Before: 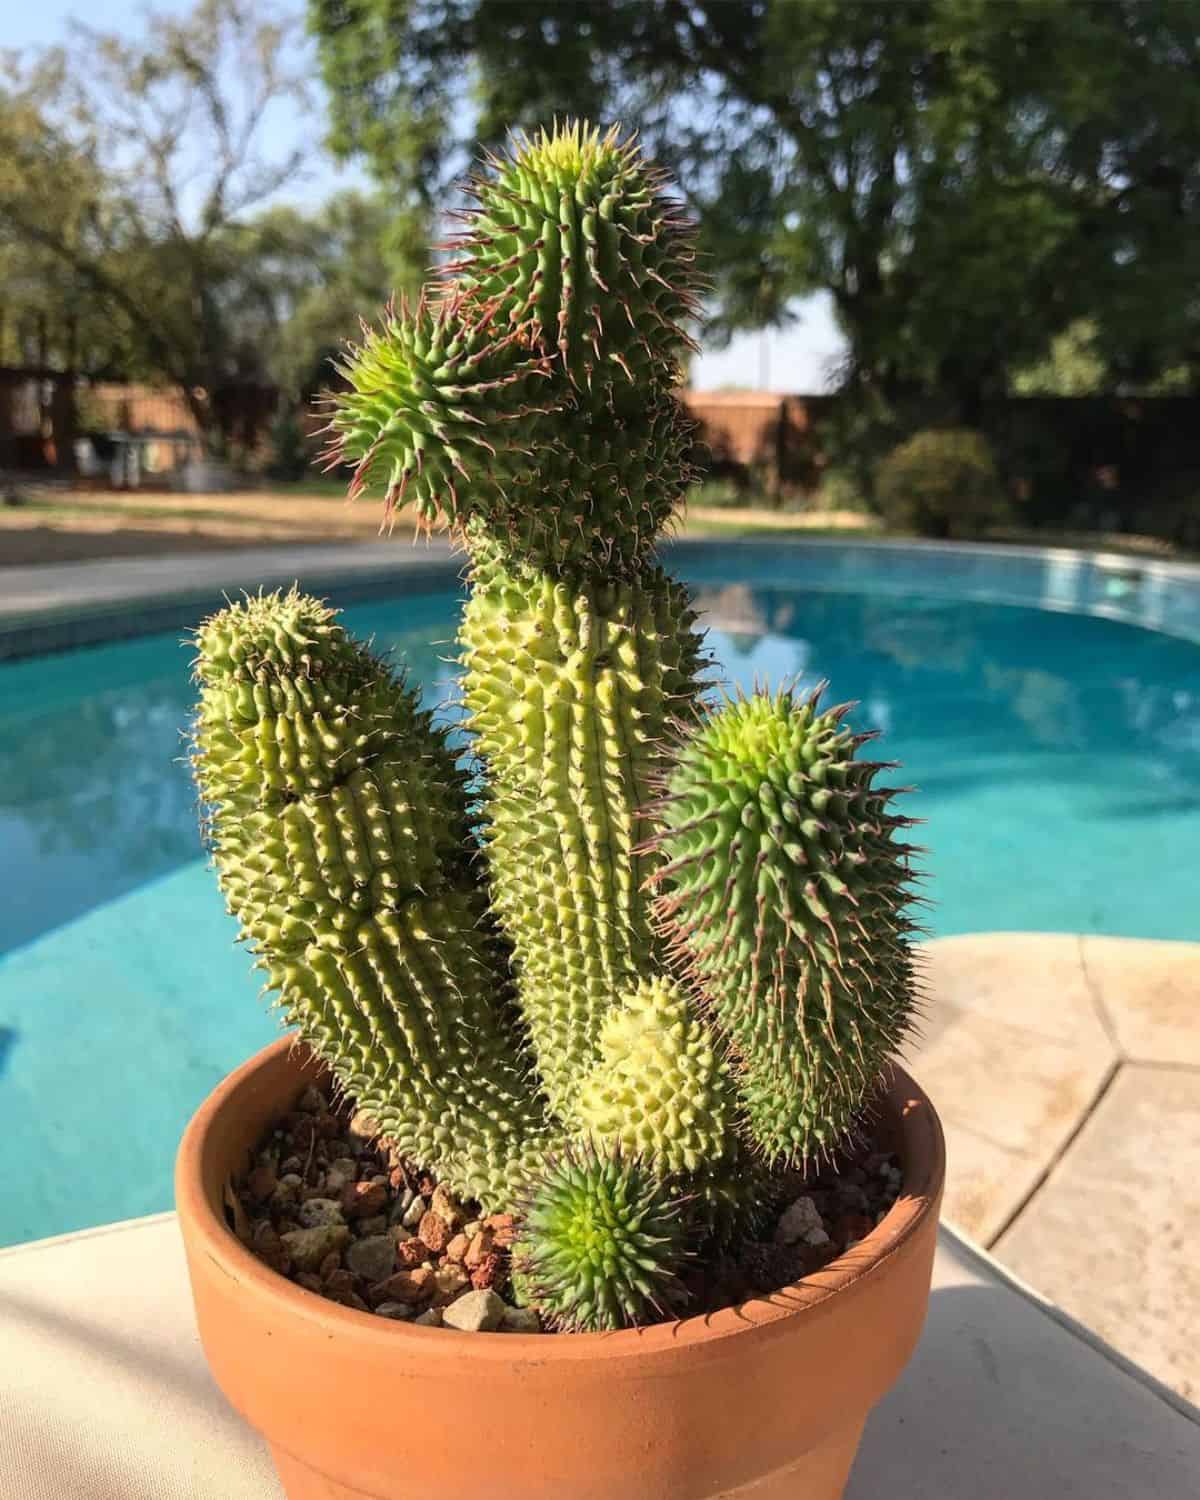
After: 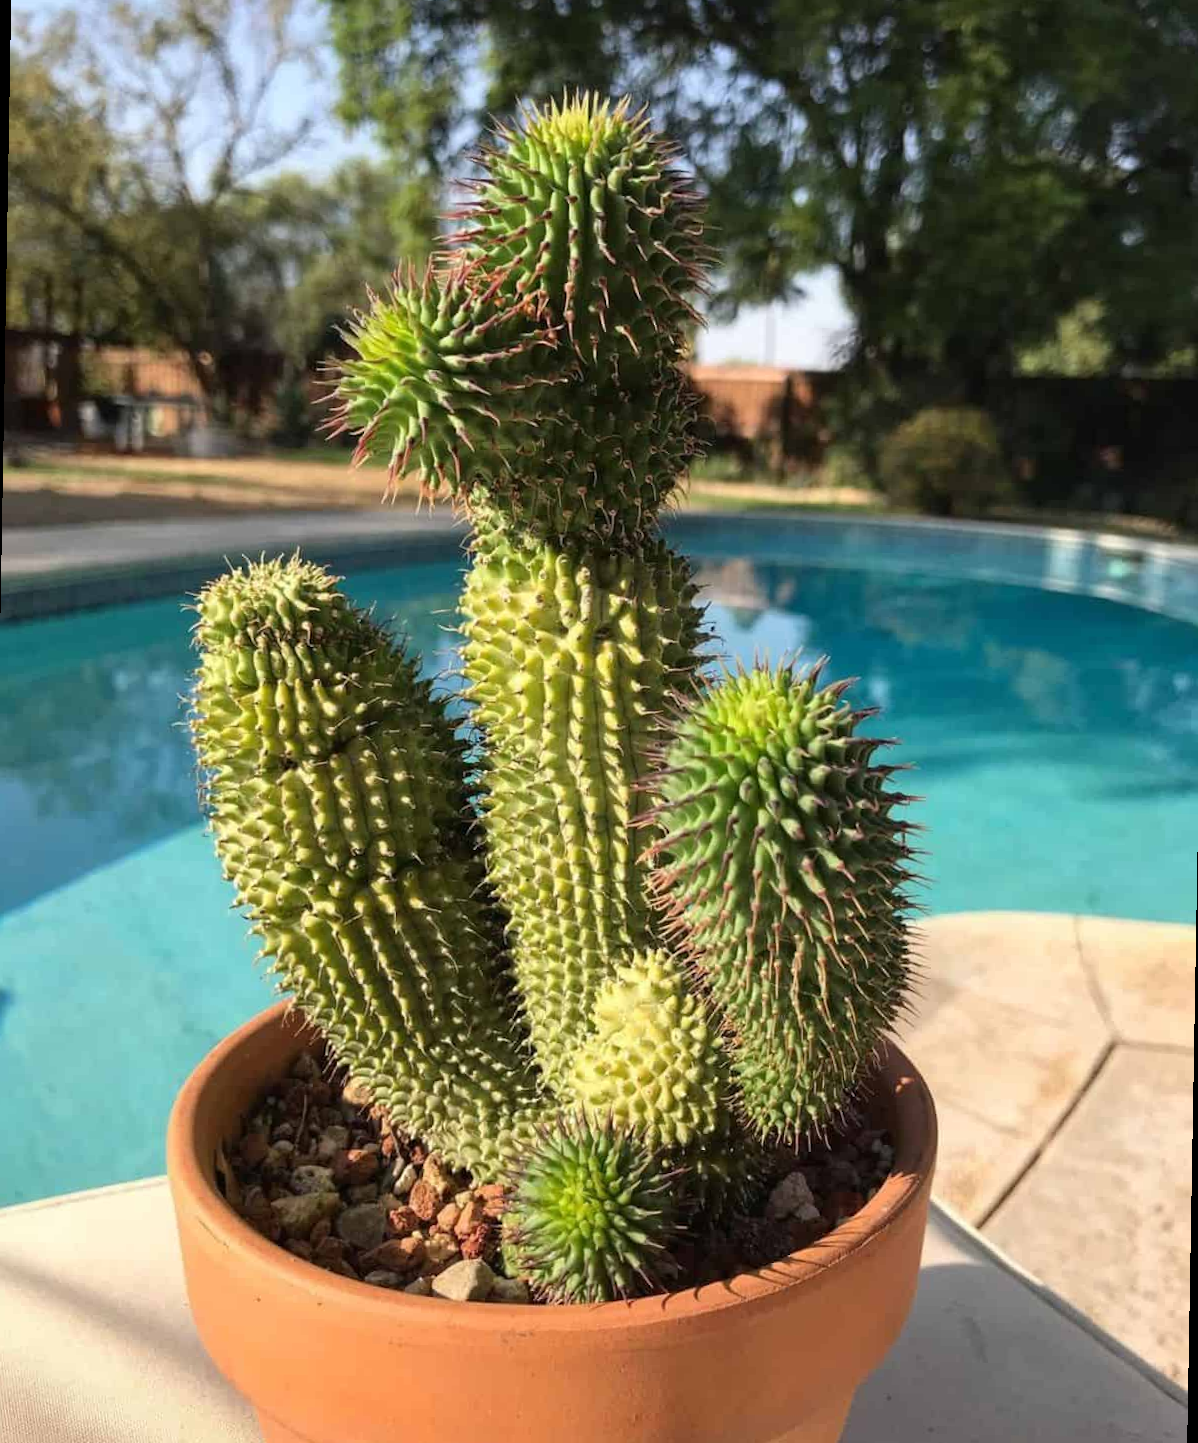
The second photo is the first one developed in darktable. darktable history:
rotate and perspective: rotation 1°, crop left 0.011, crop right 0.989, crop top 0.025, crop bottom 0.975
